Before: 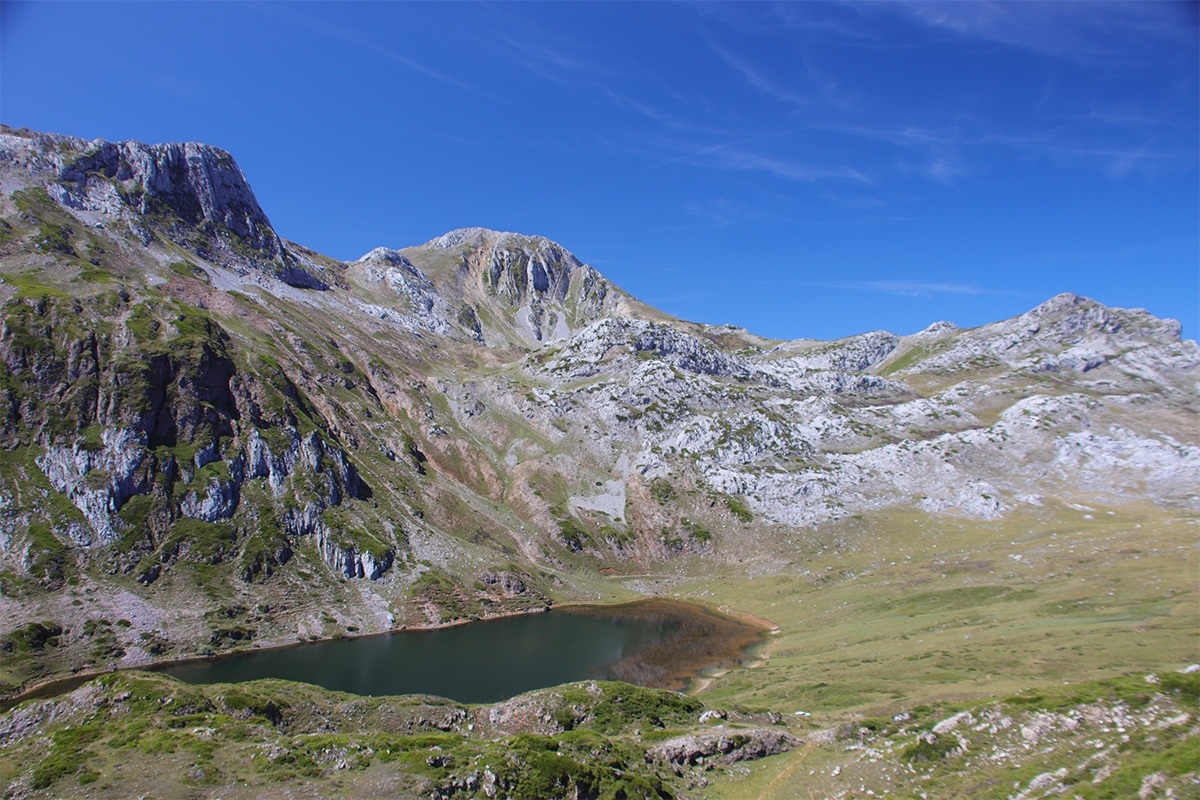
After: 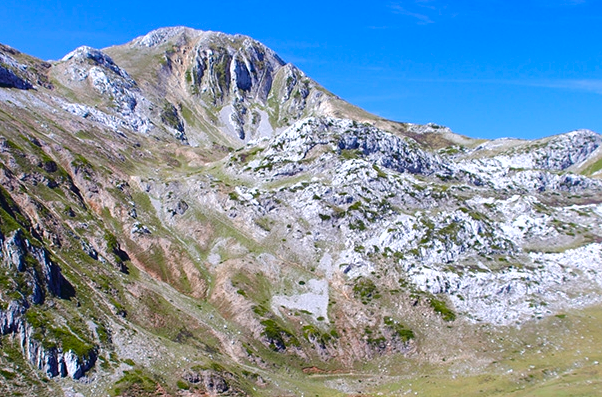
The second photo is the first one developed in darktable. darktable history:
tone equalizer: -8 EV -0.756 EV, -7 EV -0.701 EV, -6 EV -0.575 EV, -5 EV -0.411 EV, -3 EV 0.396 EV, -2 EV 0.6 EV, -1 EV 0.677 EV, +0 EV 0.744 EV, edges refinement/feathering 500, mask exposure compensation -1.57 EV, preserve details no
shadows and highlights: shadows -20.23, white point adjustment -2, highlights -35.21
color balance rgb: power › hue 75.24°, perceptual saturation grading › global saturation 0.269%, perceptual saturation grading › mid-tones 6.074%, perceptual saturation grading › shadows 71.458%, global vibrance 14.656%
crop: left 24.789%, top 25.205%, right 25.015%, bottom 25.11%
